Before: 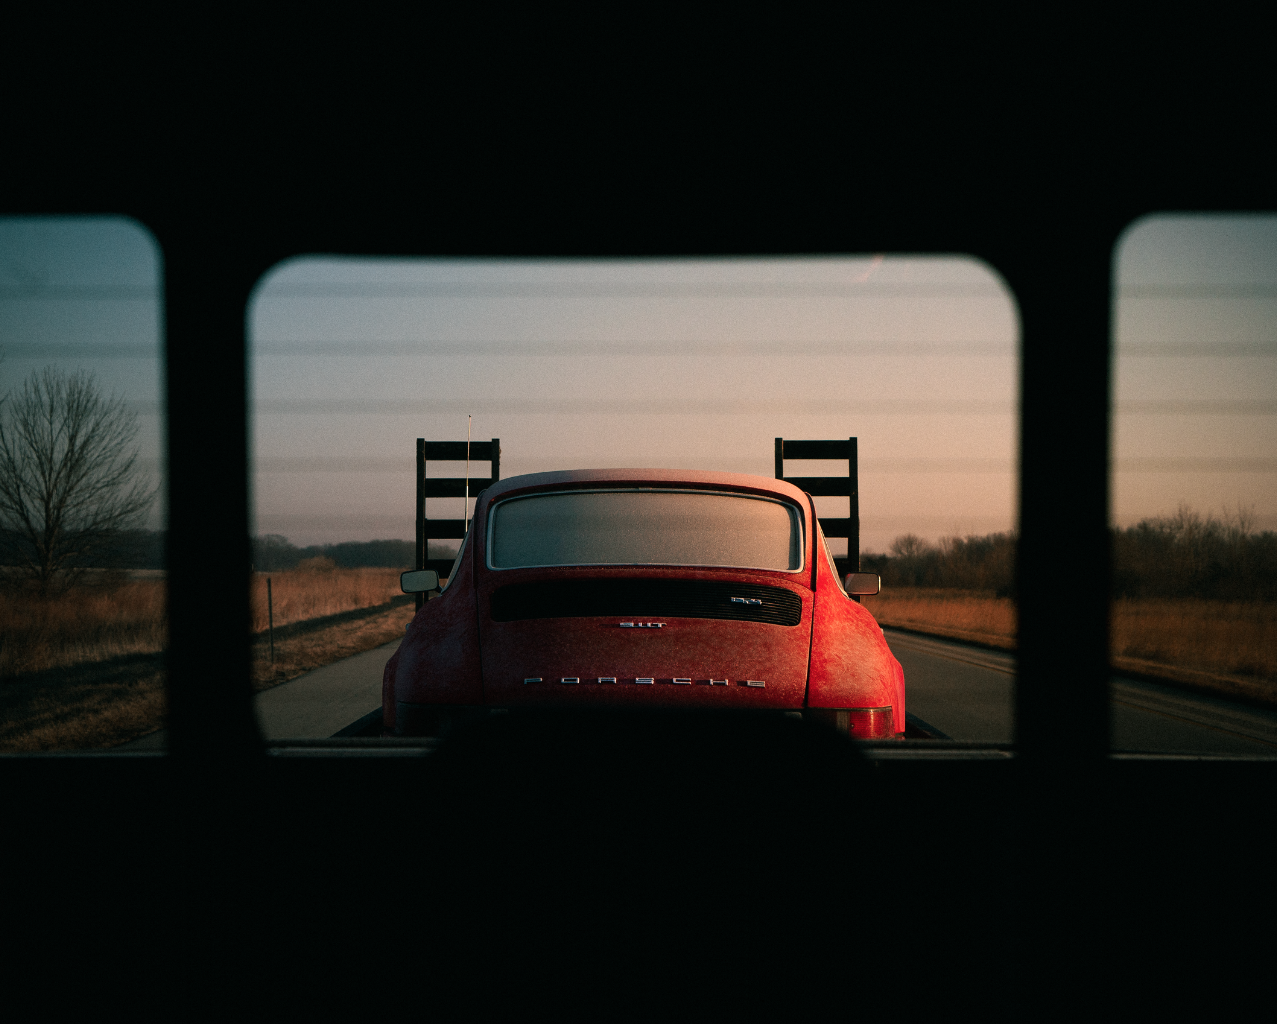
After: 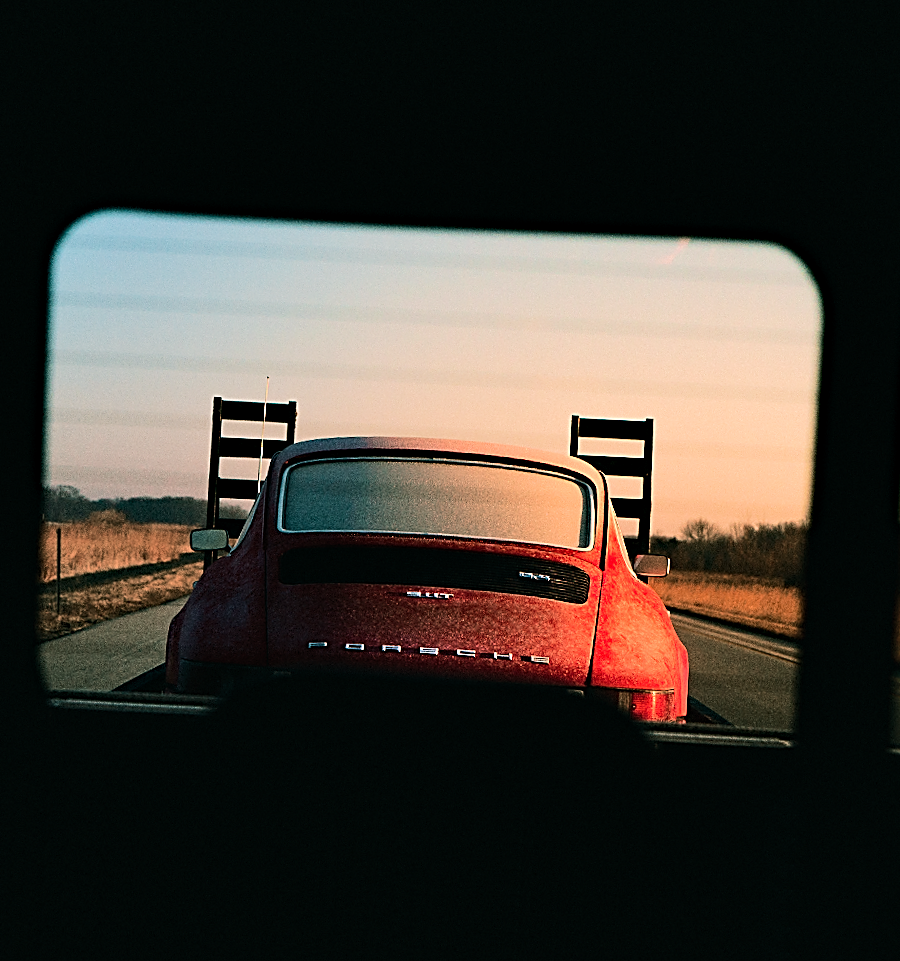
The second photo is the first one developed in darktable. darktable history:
haze removal: compatibility mode true, adaptive false
sharpen: amount 0.895
velvia: on, module defaults
tone equalizer: -7 EV 0.145 EV, -6 EV 0.622 EV, -5 EV 1.14 EV, -4 EV 1.37 EV, -3 EV 1.12 EV, -2 EV 0.6 EV, -1 EV 0.149 EV, edges refinement/feathering 500, mask exposure compensation -1.57 EV, preserve details no
shadows and highlights: shadows 36.76, highlights -27.89, soften with gaussian
crop and rotate: angle -2.99°, left 14.078%, top 0.025%, right 10.877%, bottom 0.051%
